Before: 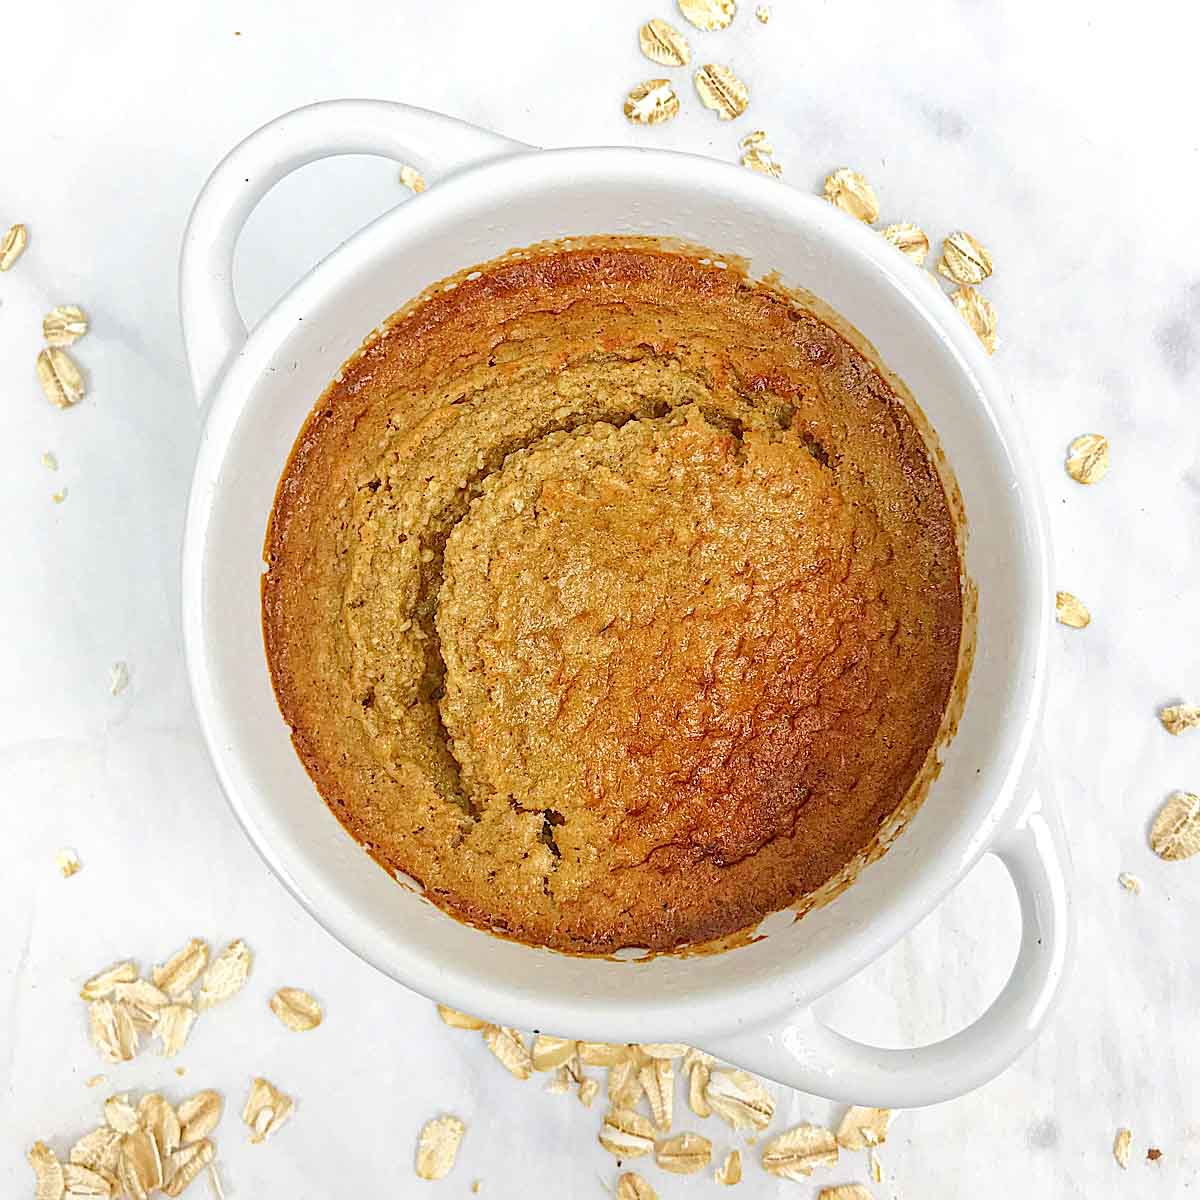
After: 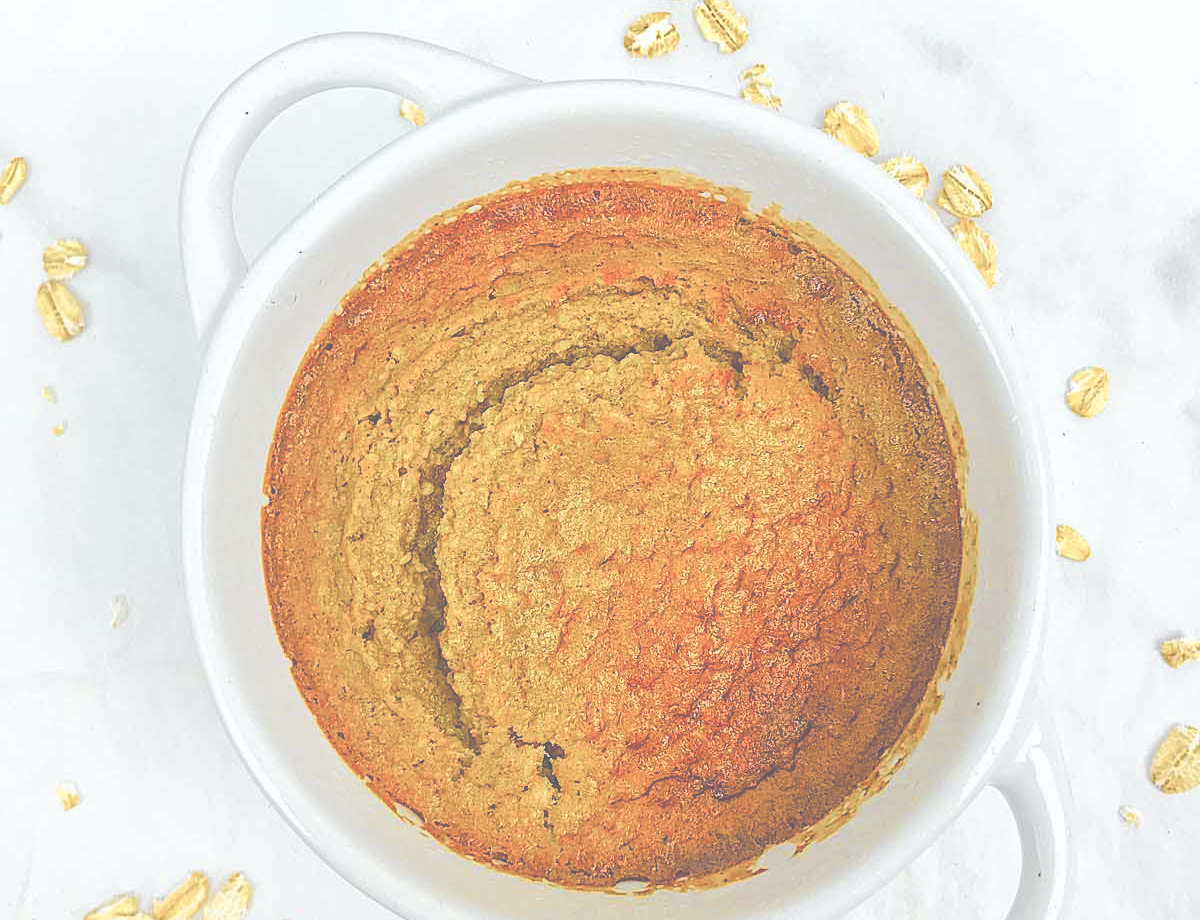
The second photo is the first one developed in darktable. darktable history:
crop: top 5.667%, bottom 17.637%
exposure: black level correction -0.087, compensate highlight preservation false
tone curve: curves: ch0 [(0, 0) (0.037, 0.011) (0.131, 0.108) (0.279, 0.279) (0.476, 0.554) (0.617, 0.693) (0.704, 0.77) (0.813, 0.852) (0.916, 0.924) (1, 0.993)]; ch1 [(0, 0) (0.318, 0.278) (0.444, 0.427) (0.493, 0.492) (0.508, 0.502) (0.534, 0.529) (0.562, 0.563) (0.626, 0.662) (0.746, 0.764) (1, 1)]; ch2 [(0, 0) (0.316, 0.292) (0.381, 0.37) (0.423, 0.448) (0.476, 0.492) (0.502, 0.498) (0.522, 0.518) (0.533, 0.532) (0.586, 0.631) (0.634, 0.663) (0.7, 0.7) (0.861, 0.808) (1, 0.951)], color space Lab, independent channels, preserve colors none
tone equalizer: on, module defaults
